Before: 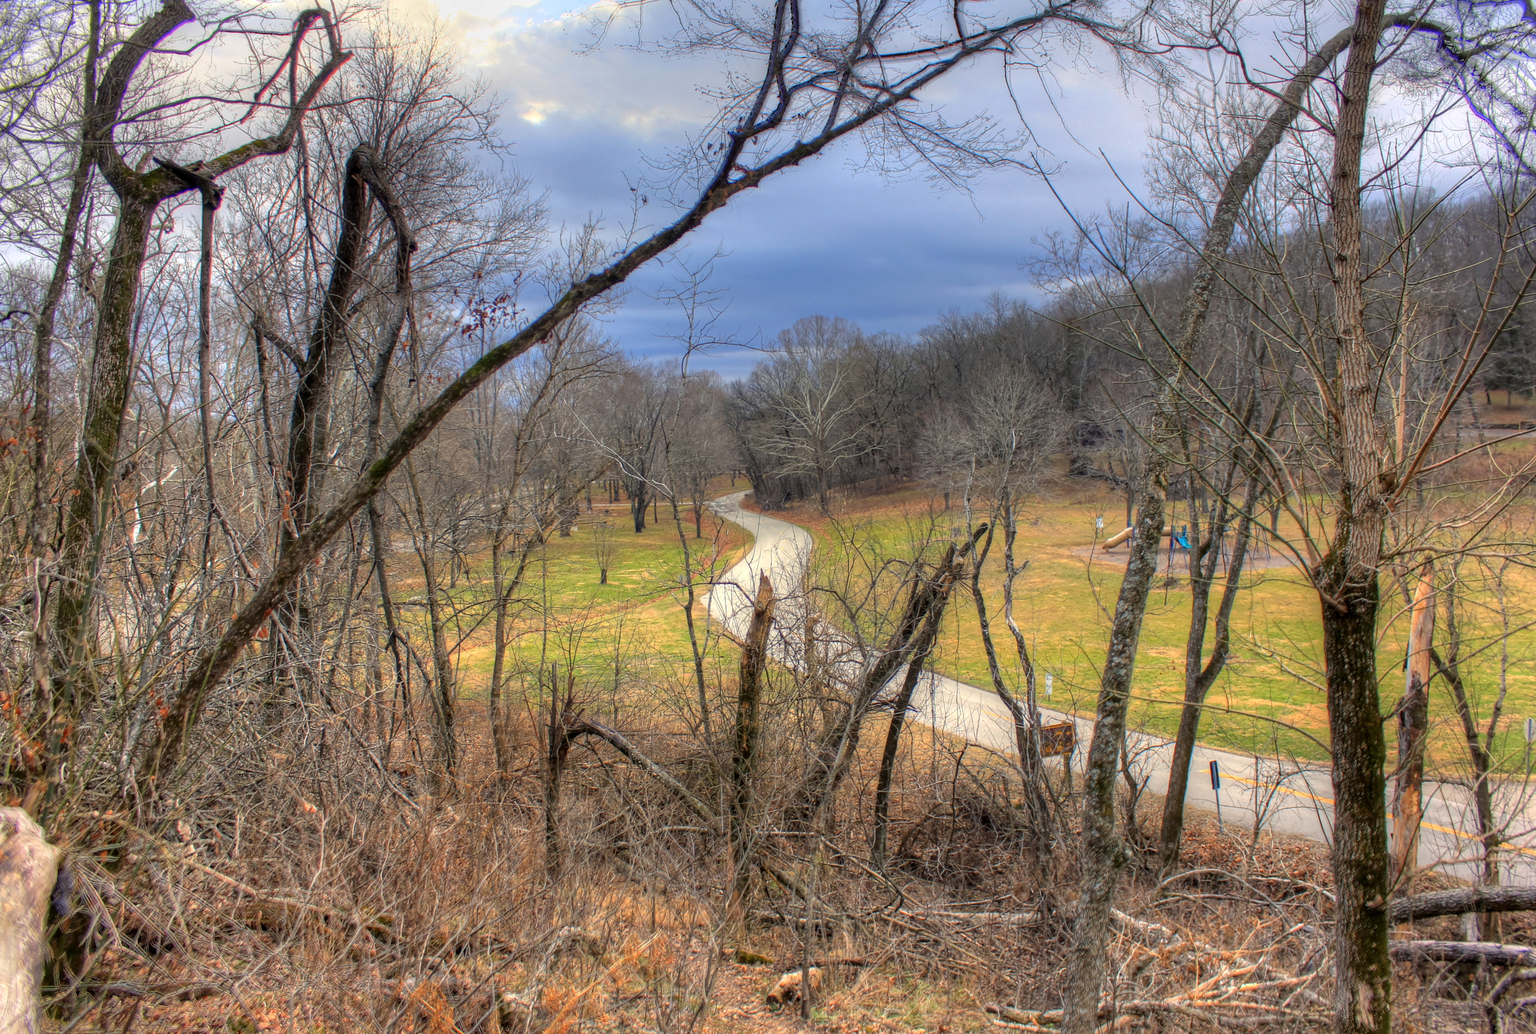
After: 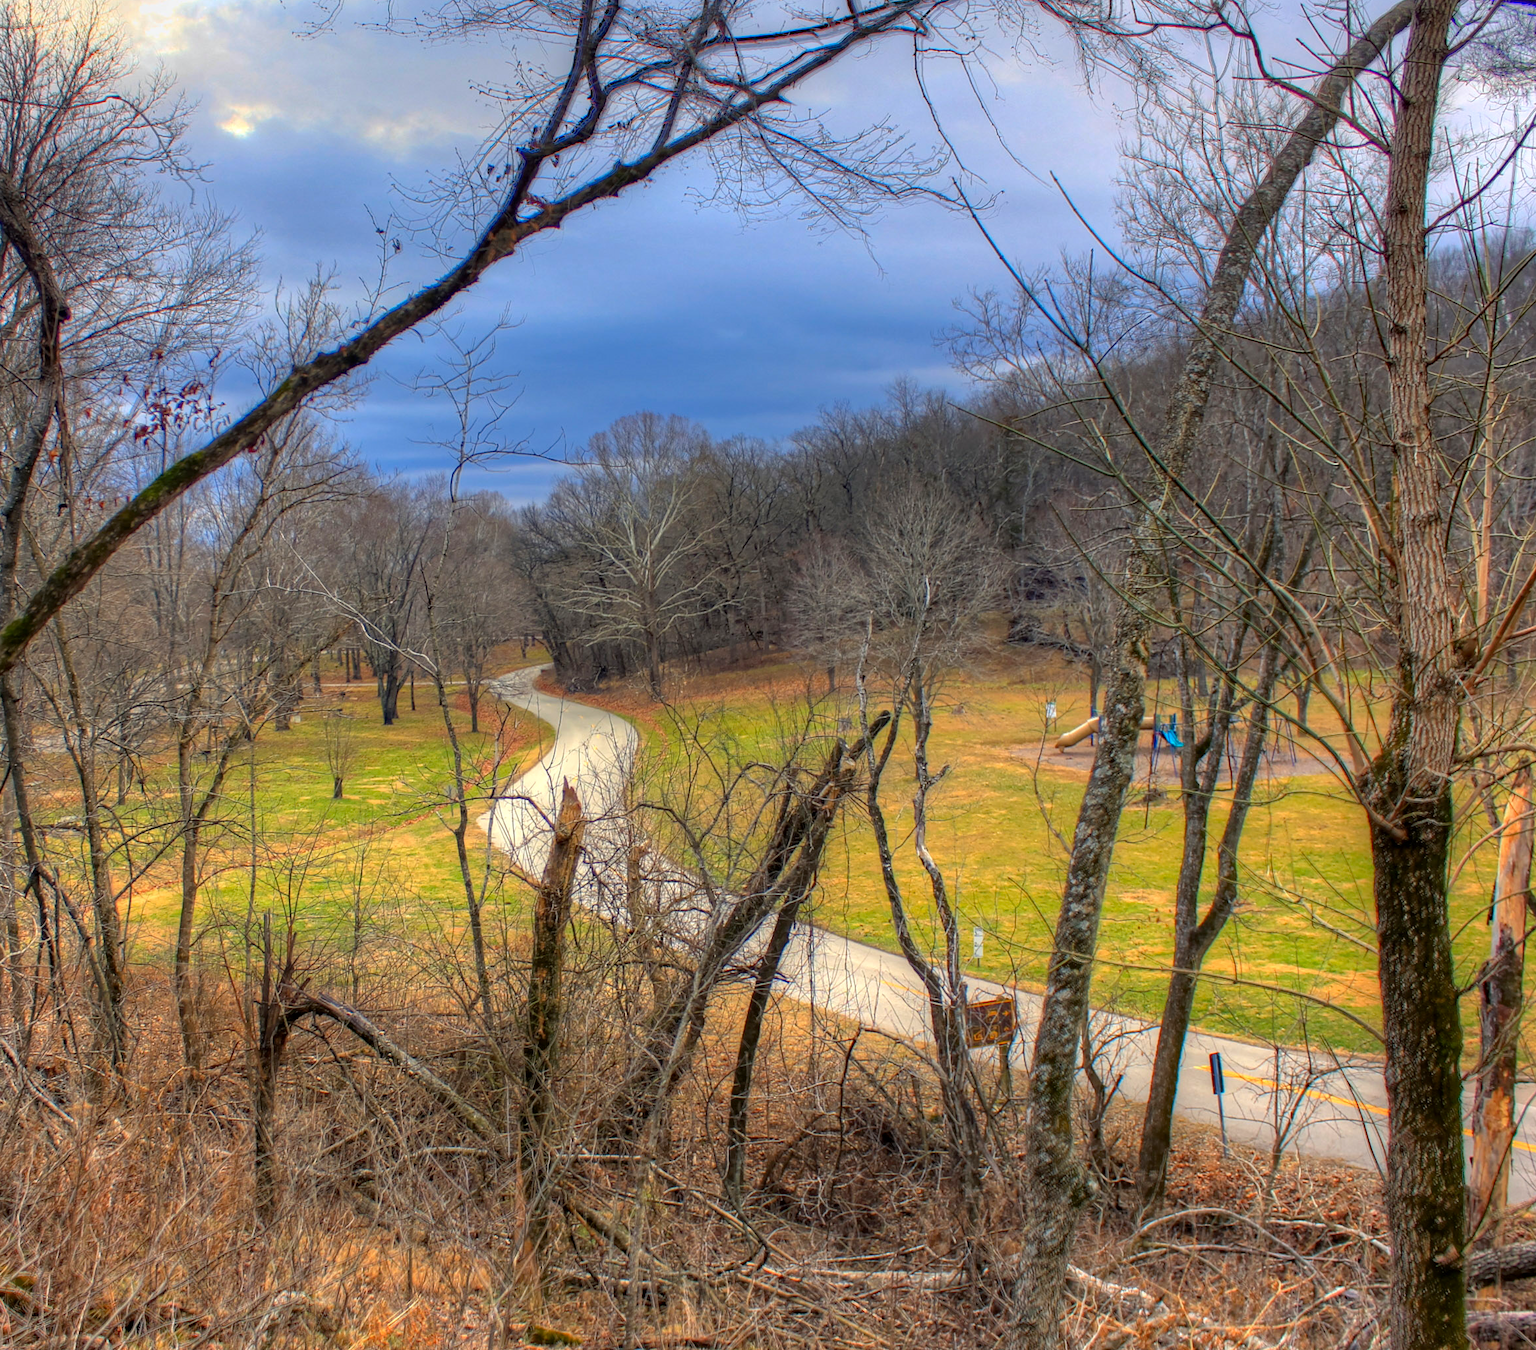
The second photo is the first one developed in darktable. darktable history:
crop and rotate: left 24.034%, top 2.838%, right 6.406%, bottom 6.299%
contrast brightness saturation: saturation 0.18
haze removal: compatibility mode true, adaptive false
